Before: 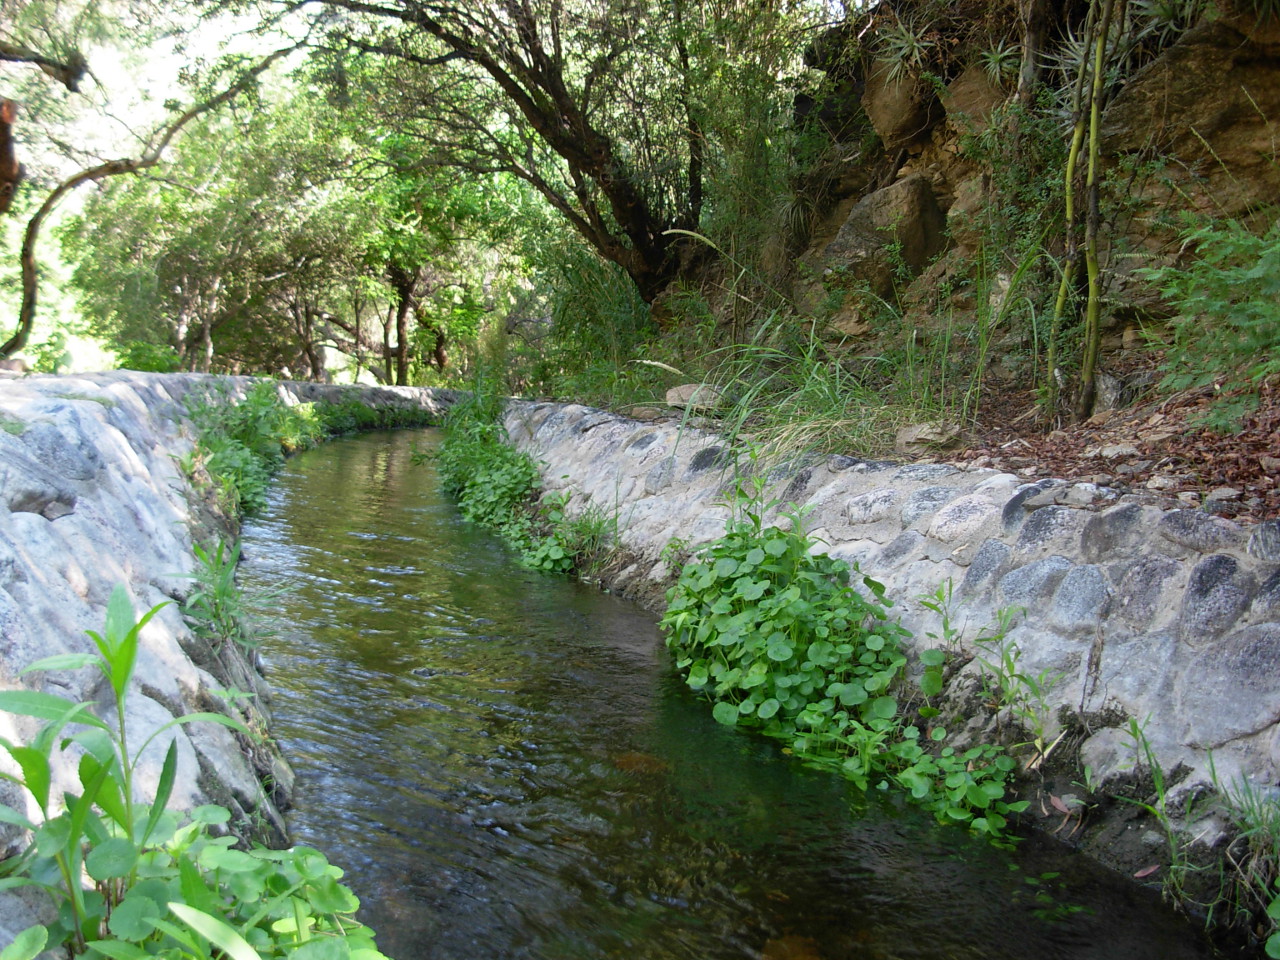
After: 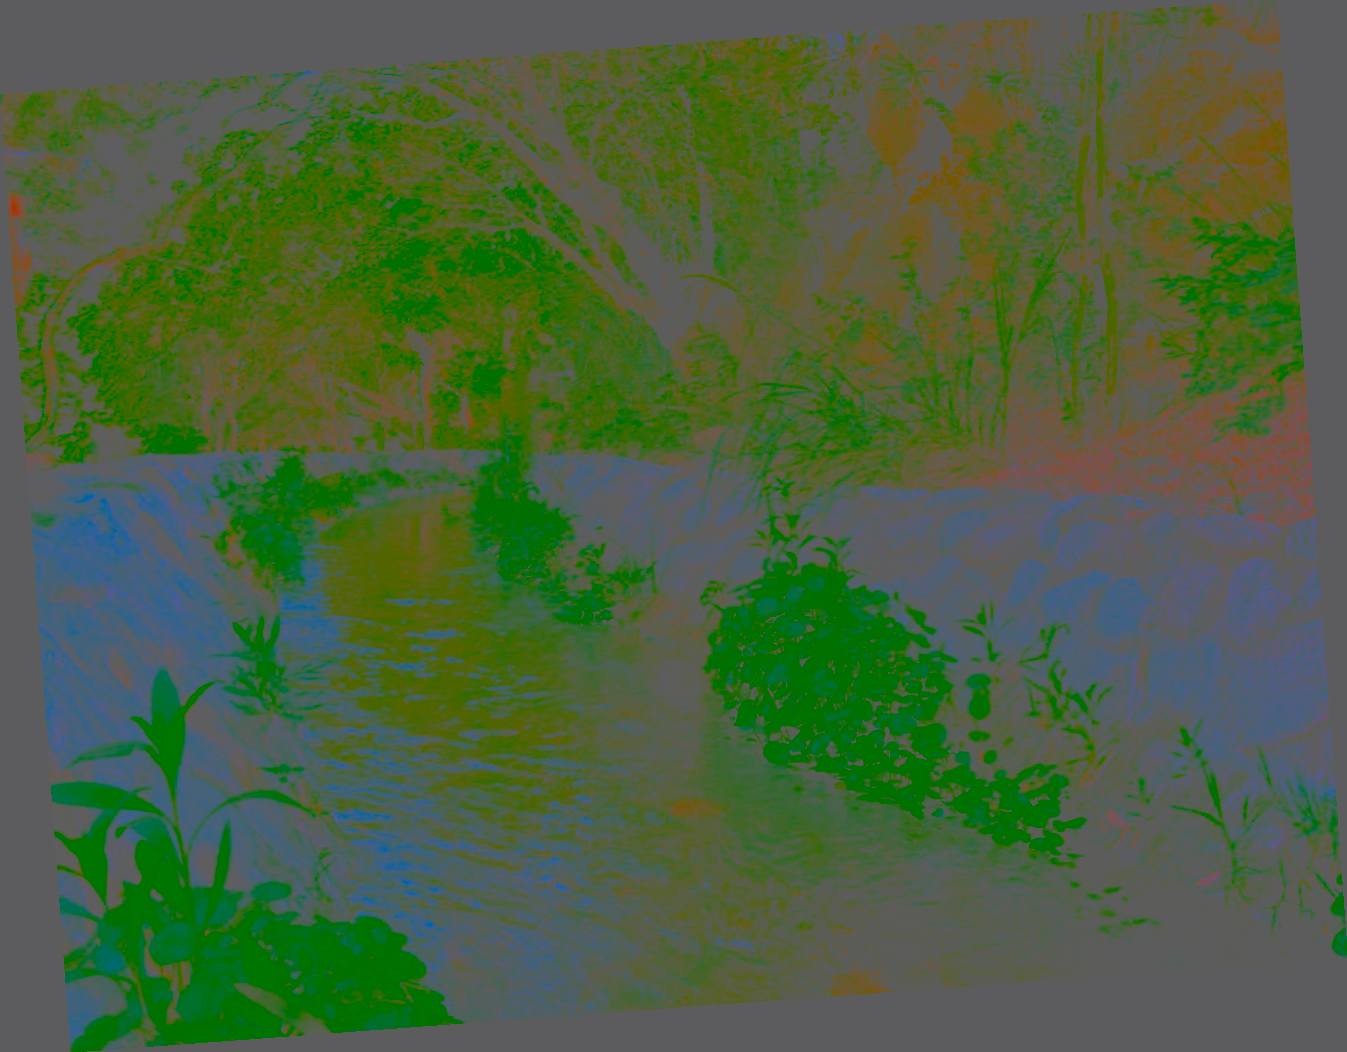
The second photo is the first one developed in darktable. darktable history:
tone equalizer: on, module defaults
filmic rgb: black relative exposure -7.65 EV, white relative exposure 4.56 EV, hardness 3.61, color science v6 (2022)
contrast brightness saturation: contrast -0.99, brightness -0.17, saturation 0.75
sharpen: on, module defaults
rotate and perspective: rotation -4.25°, automatic cropping off
